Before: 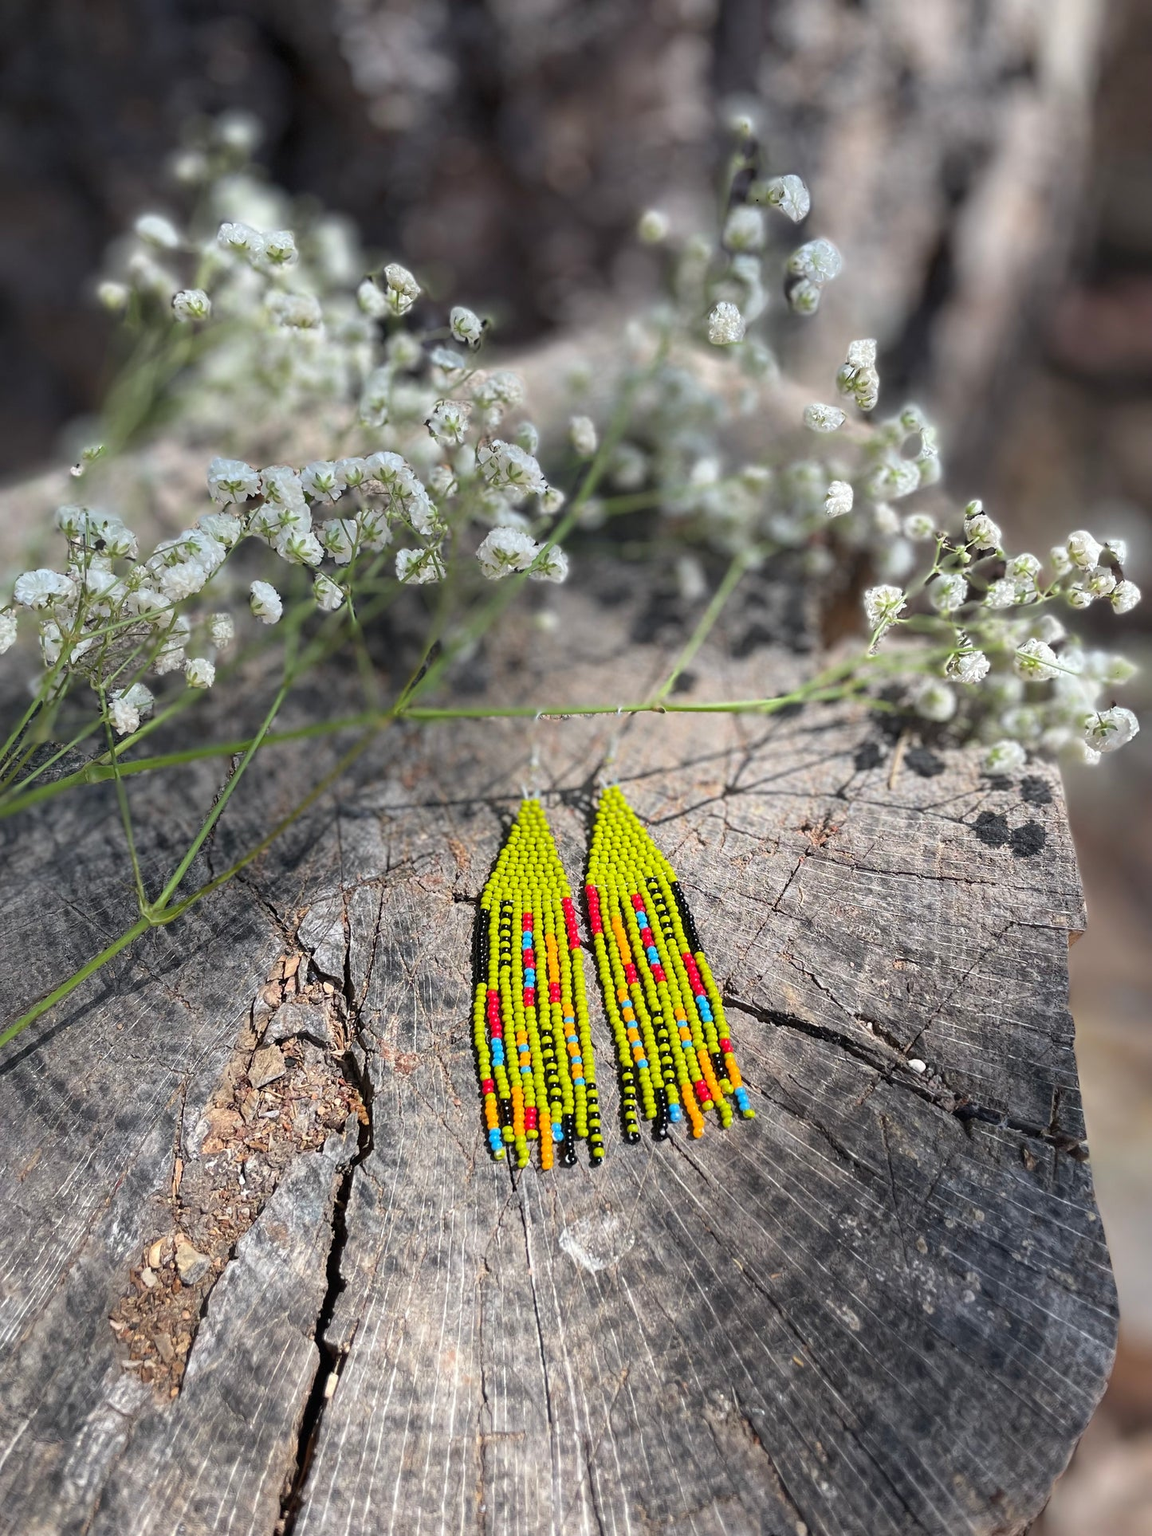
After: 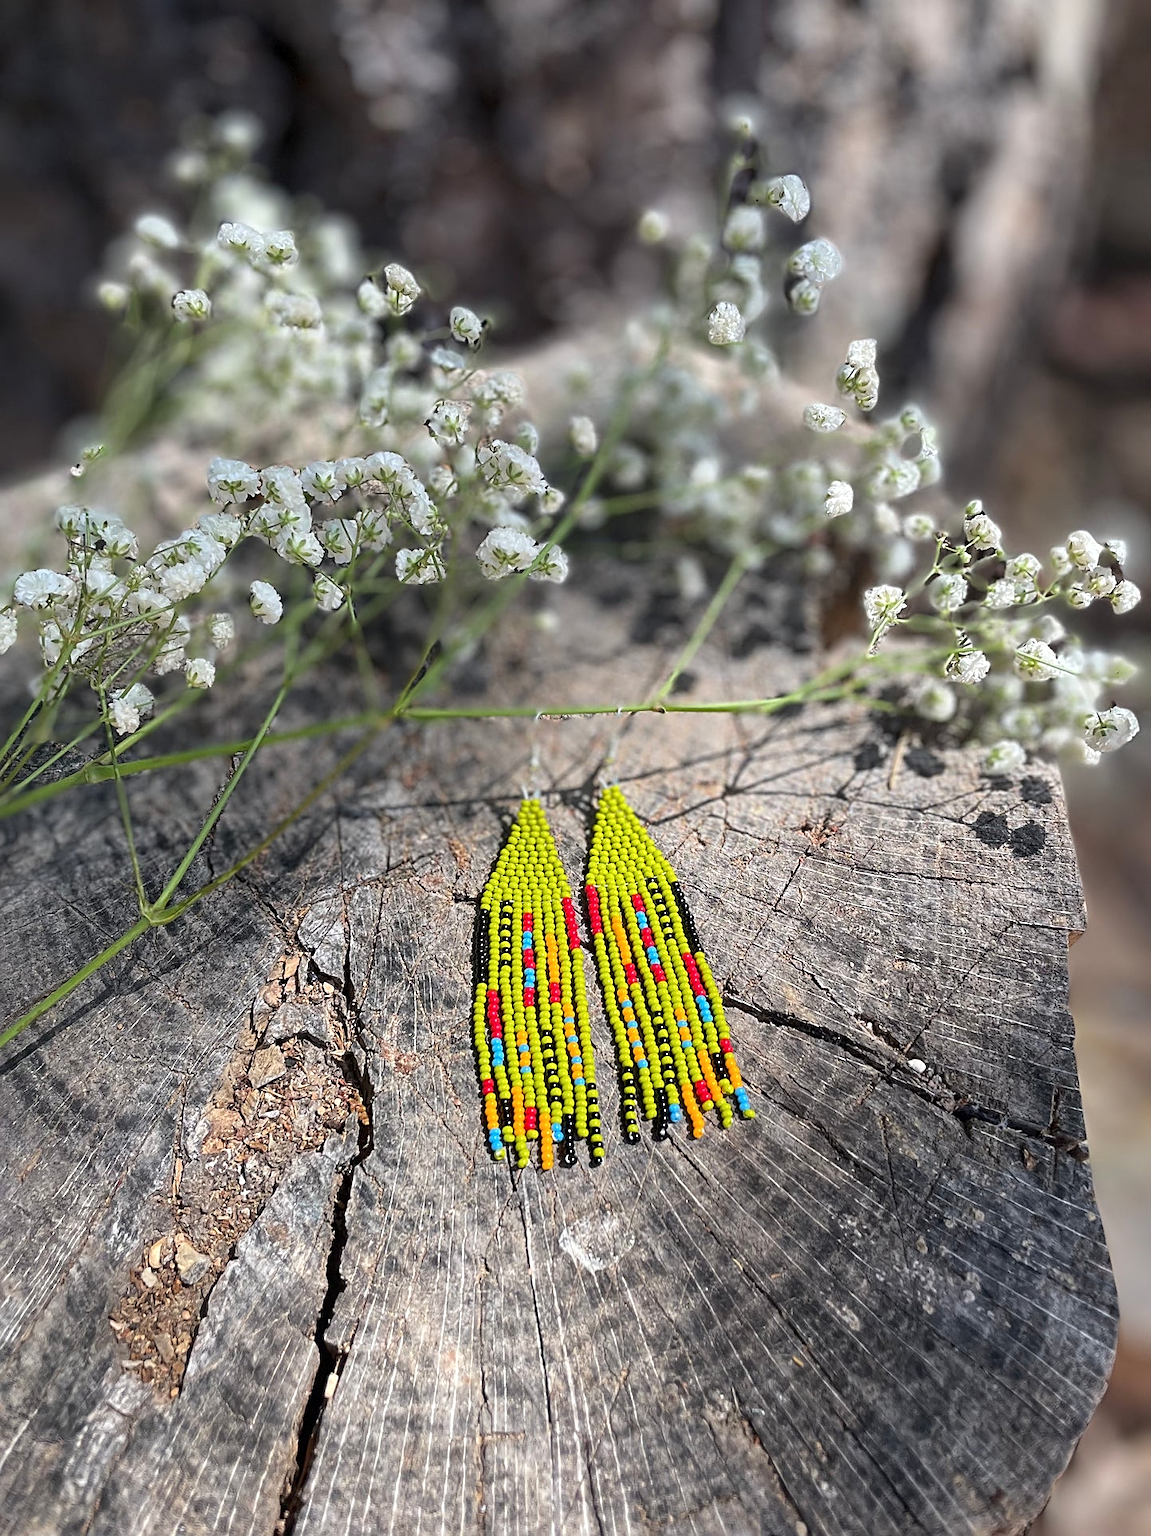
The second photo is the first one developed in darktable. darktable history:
local contrast: mode bilateral grid, contrast 21, coarseness 50, detail 119%, midtone range 0.2
sharpen: on, module defaults
